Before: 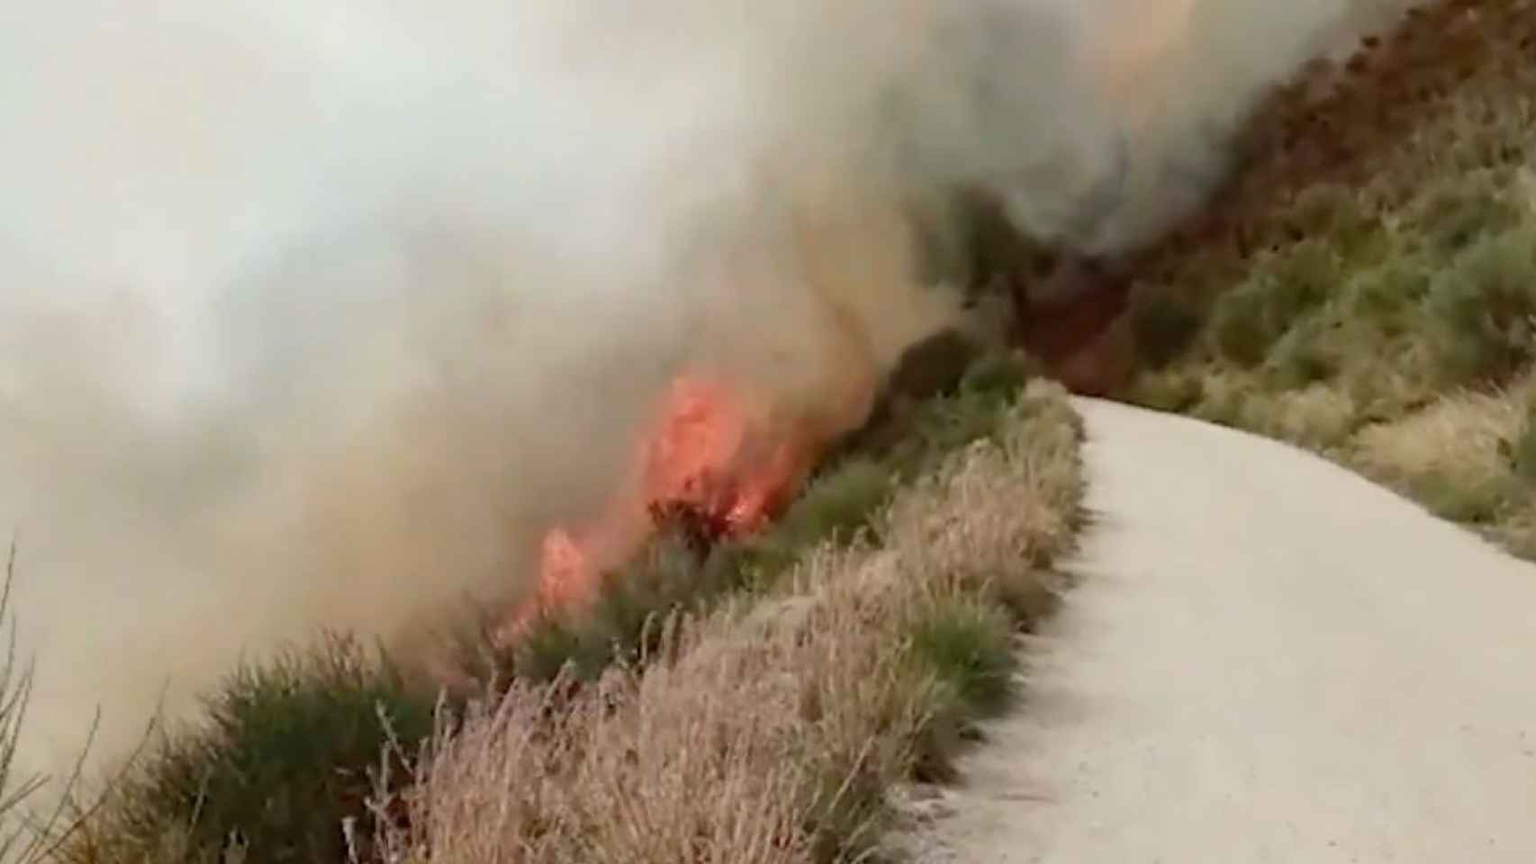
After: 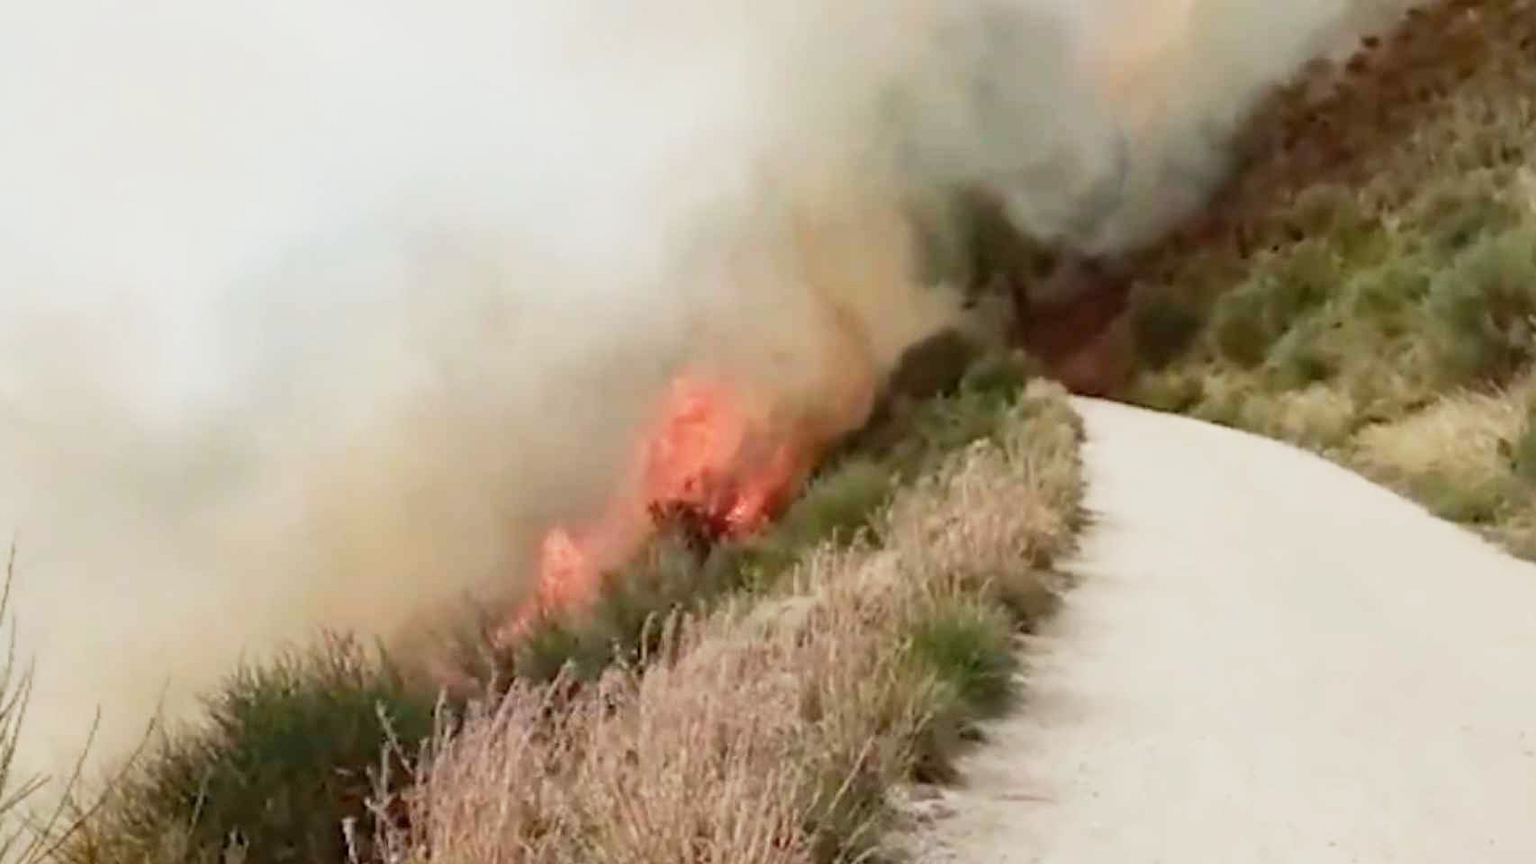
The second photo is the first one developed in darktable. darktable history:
base curve: curves: ch0 [(0, 0) (0.088, 0.125) (0.176, 0.251) (0.354, 0.501) (0.613, 0.749) (1, 0.877)], preserve colors none
exposure: compensate highlight preservation false
